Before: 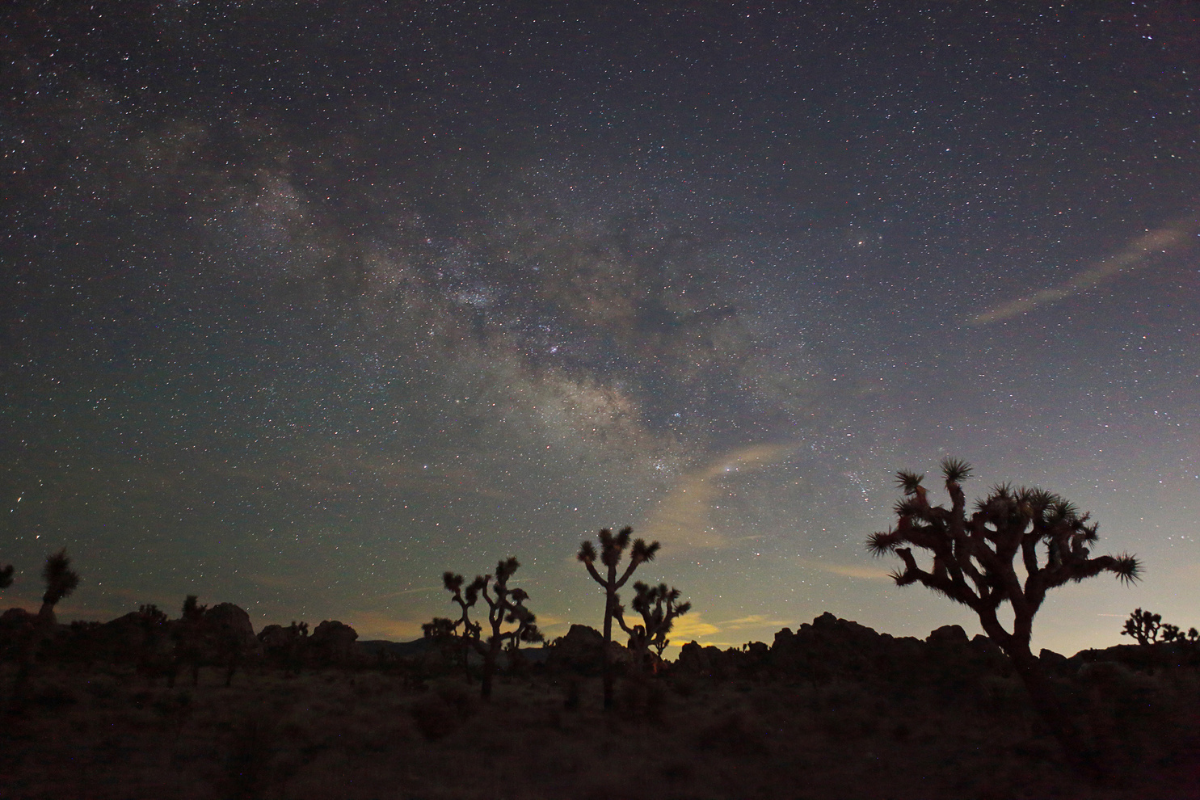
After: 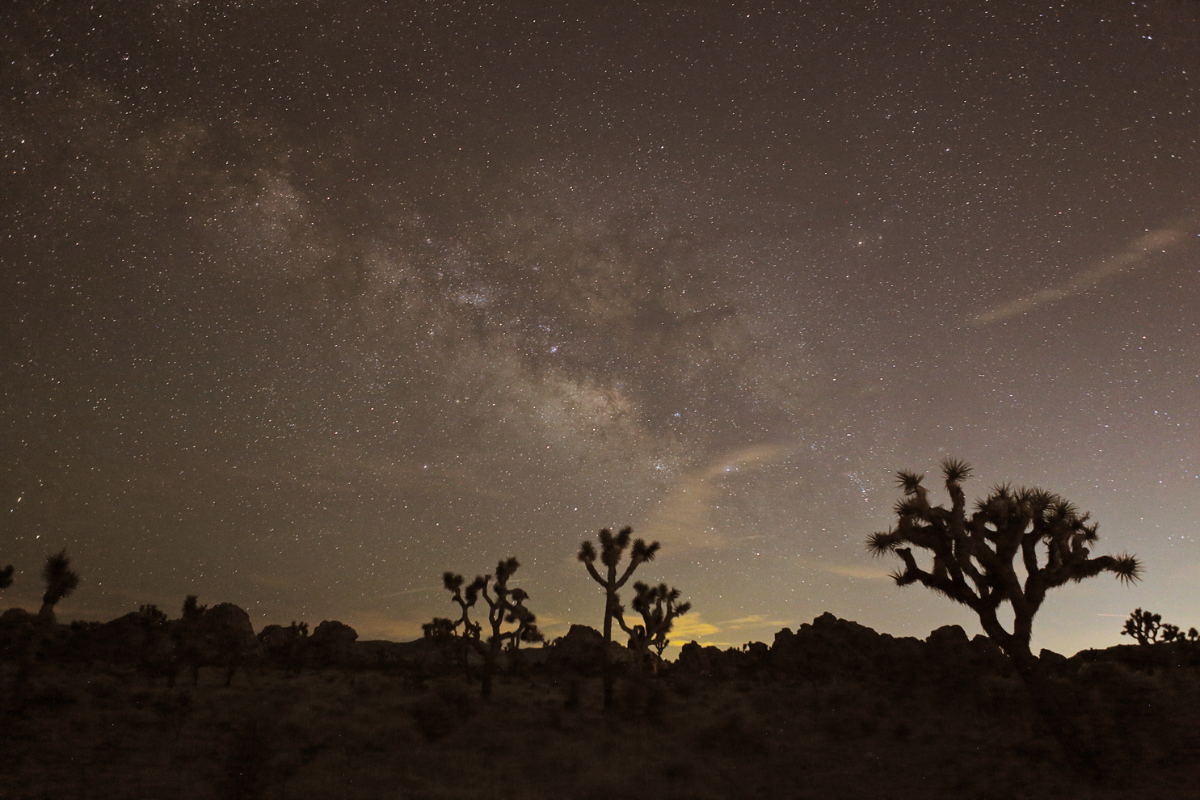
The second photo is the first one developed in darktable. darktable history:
split-toning: shadows › hue 32.4°, shadows › saturation 0.51, highlights › hue 180°, highlights › saturation 0, balance -60.17, compress 55.19%
tone equalizer: on, module defaults
